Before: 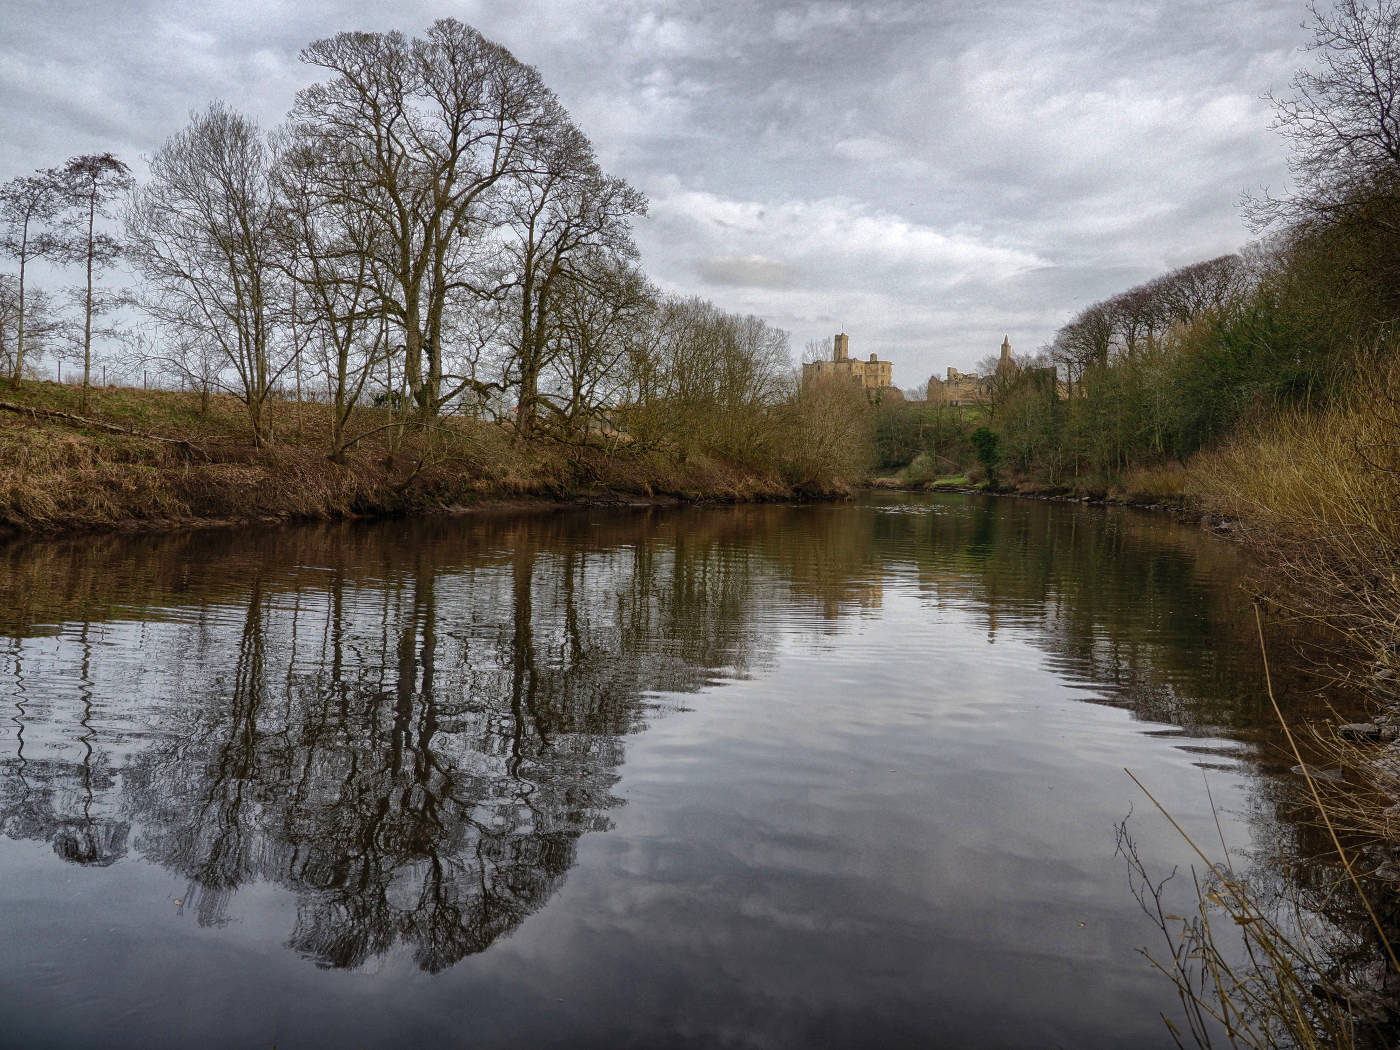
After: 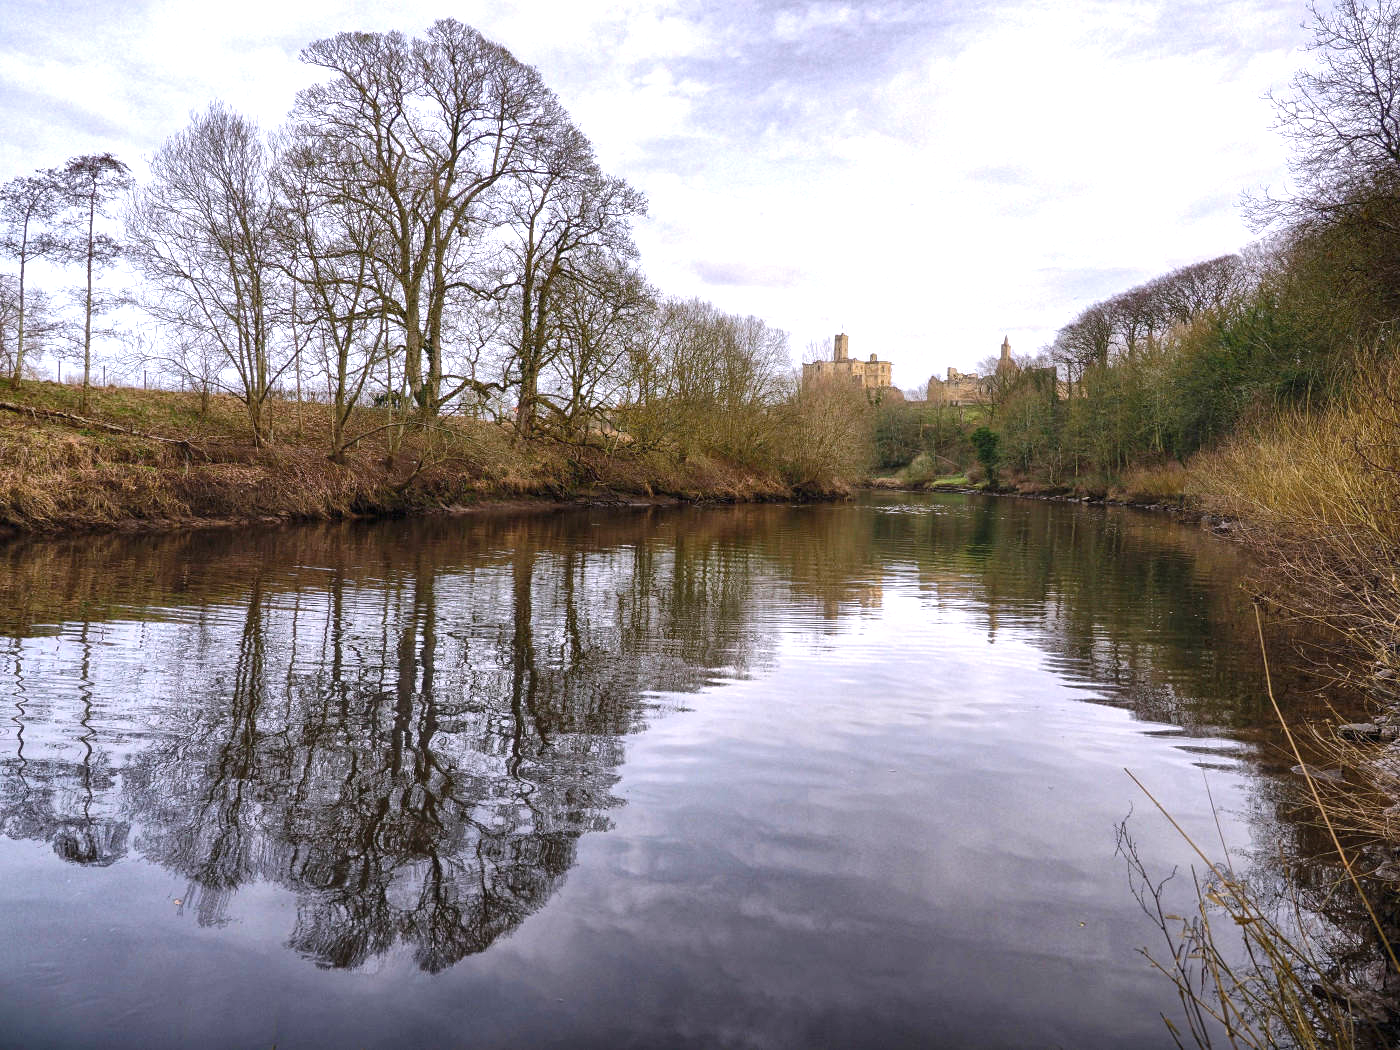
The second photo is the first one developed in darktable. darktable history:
exposure: black level correction 0, exposure 0.898 EV, compensate exposure bias true, compensate highlight preservation false
color calibration: output R [1.063, -0.012, -0.003, 0], output B [-0.079, 0.047, 1, 0], illuminant F (fluorescent), F source F9 (Cool White Deluxe 4150 K) – high CRI, x 0.374, y 0.373, temperature 4163.49 K
